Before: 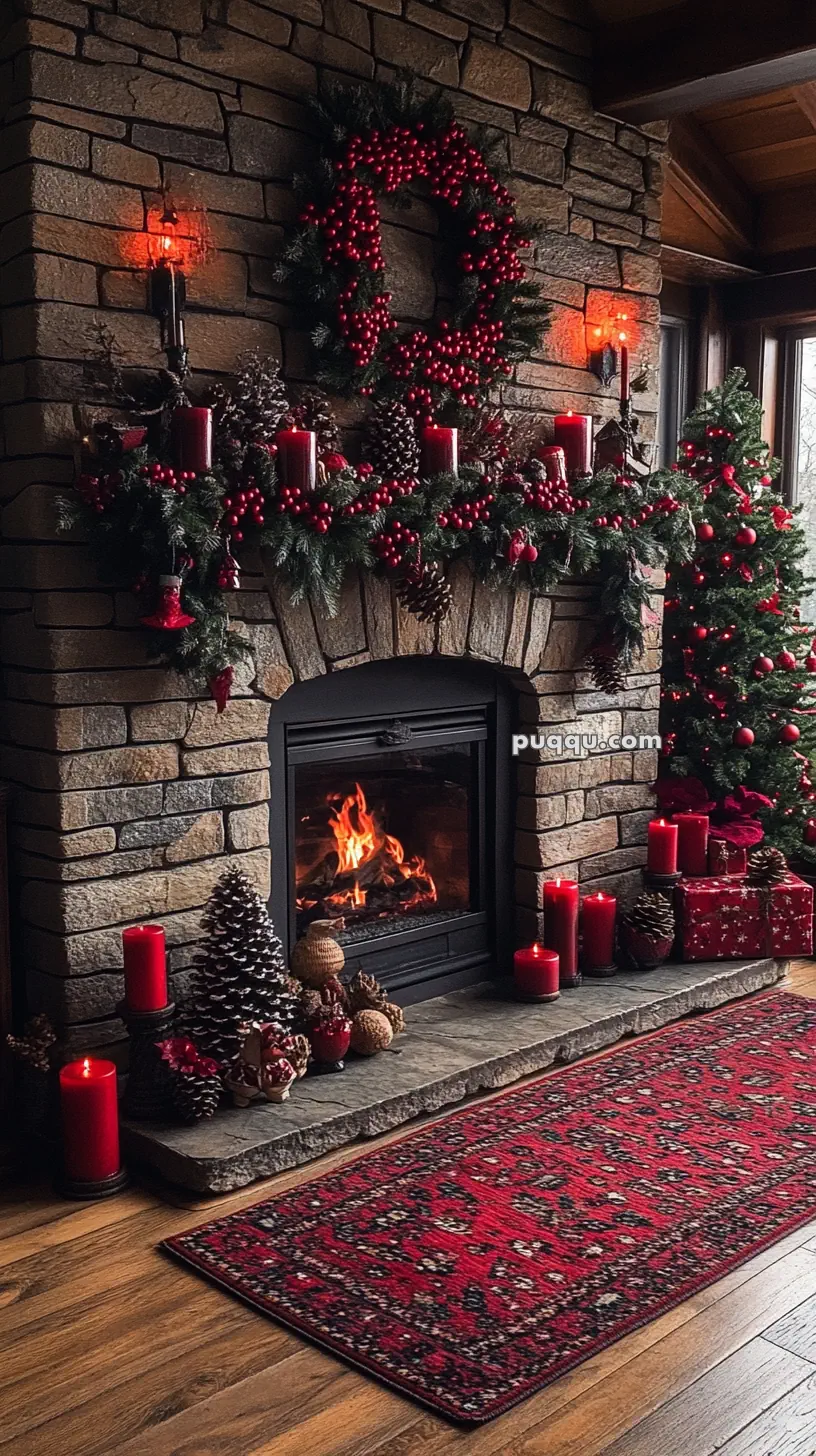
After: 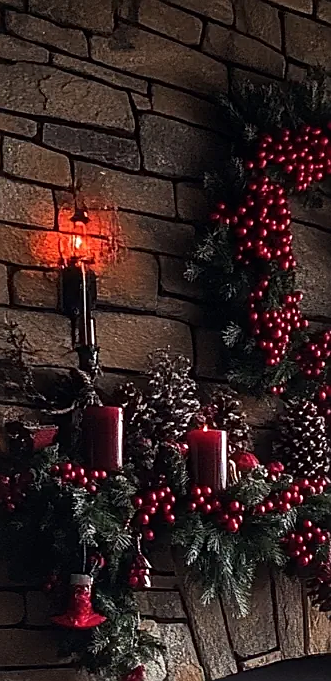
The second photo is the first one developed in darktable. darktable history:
sharpen: on, module defaults
crop and rotate: left 10.928%, top 0.093%, right 48.475%, bottom 53.128%
local contrast: mode bilateral grid, contrast 21, coarseness 50, detail 120%, midtone range 0.2
